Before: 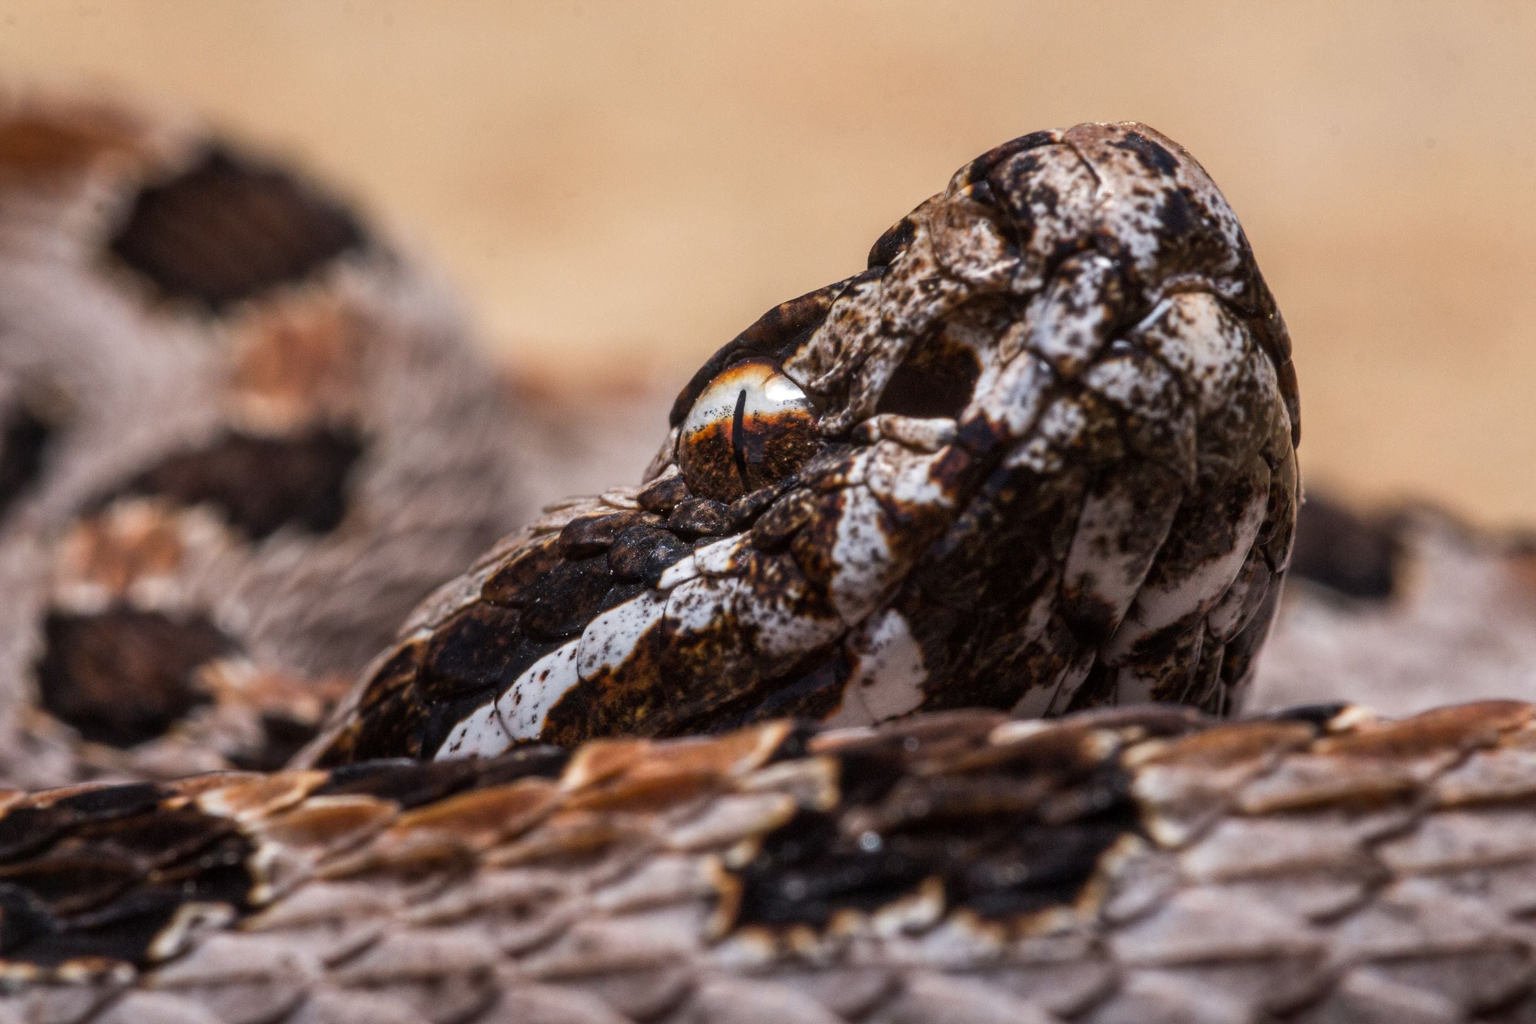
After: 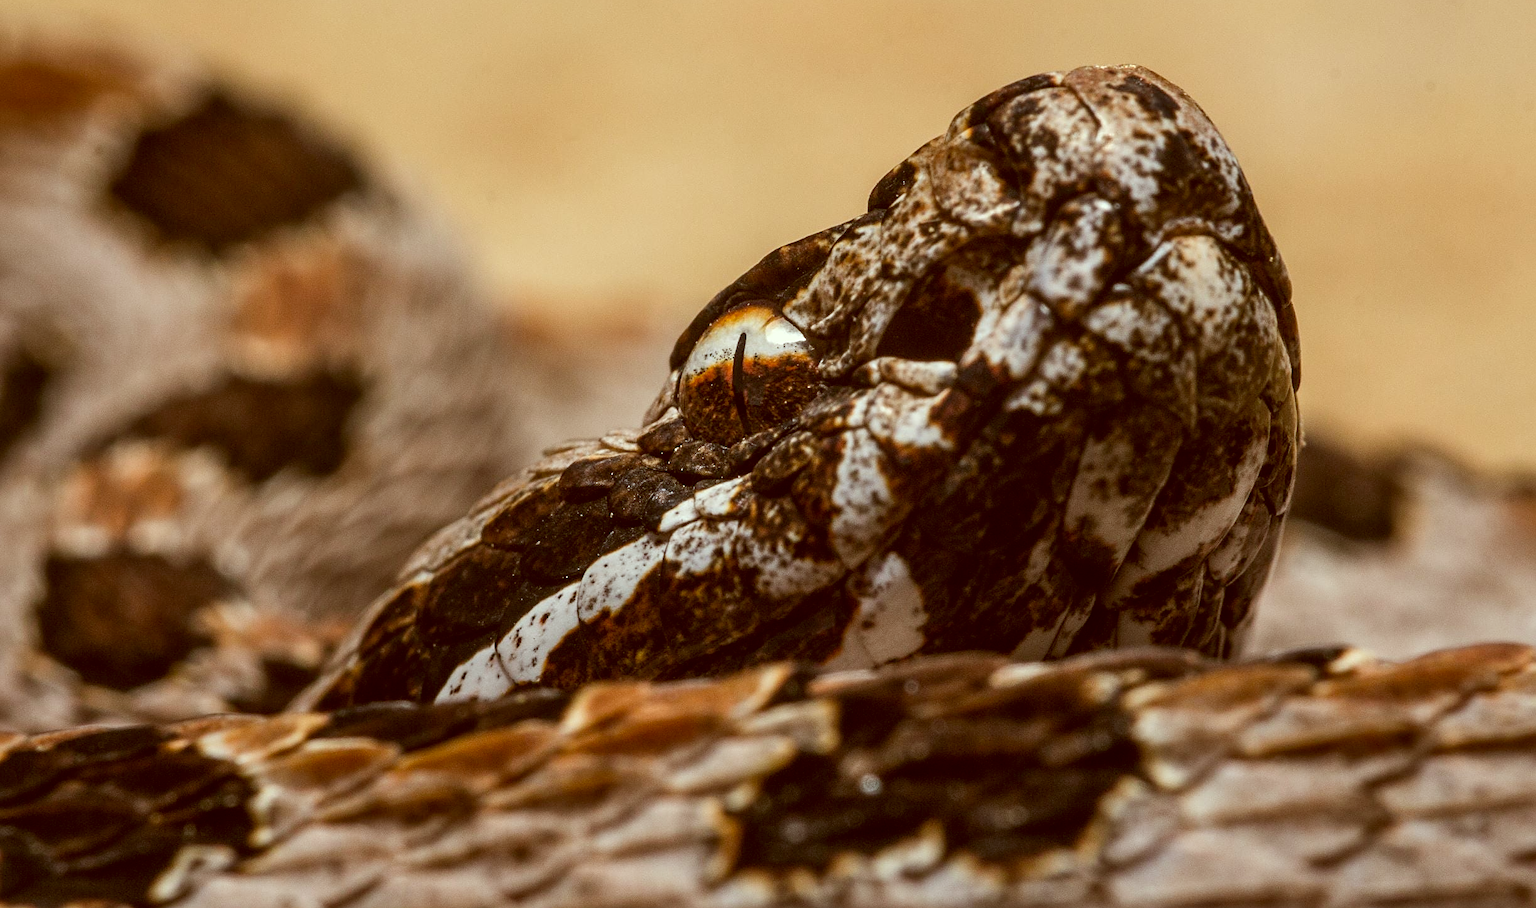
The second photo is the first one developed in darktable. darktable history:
sharpen: on, module defaults
white balance: red 0.982, blue 1.018
color correction: highlights a* -5.3, highlights b* 9.8, shadows a* 9.8, shadows b* 24.26
crop and rotate: top 5.609%, bottom 5.609%
